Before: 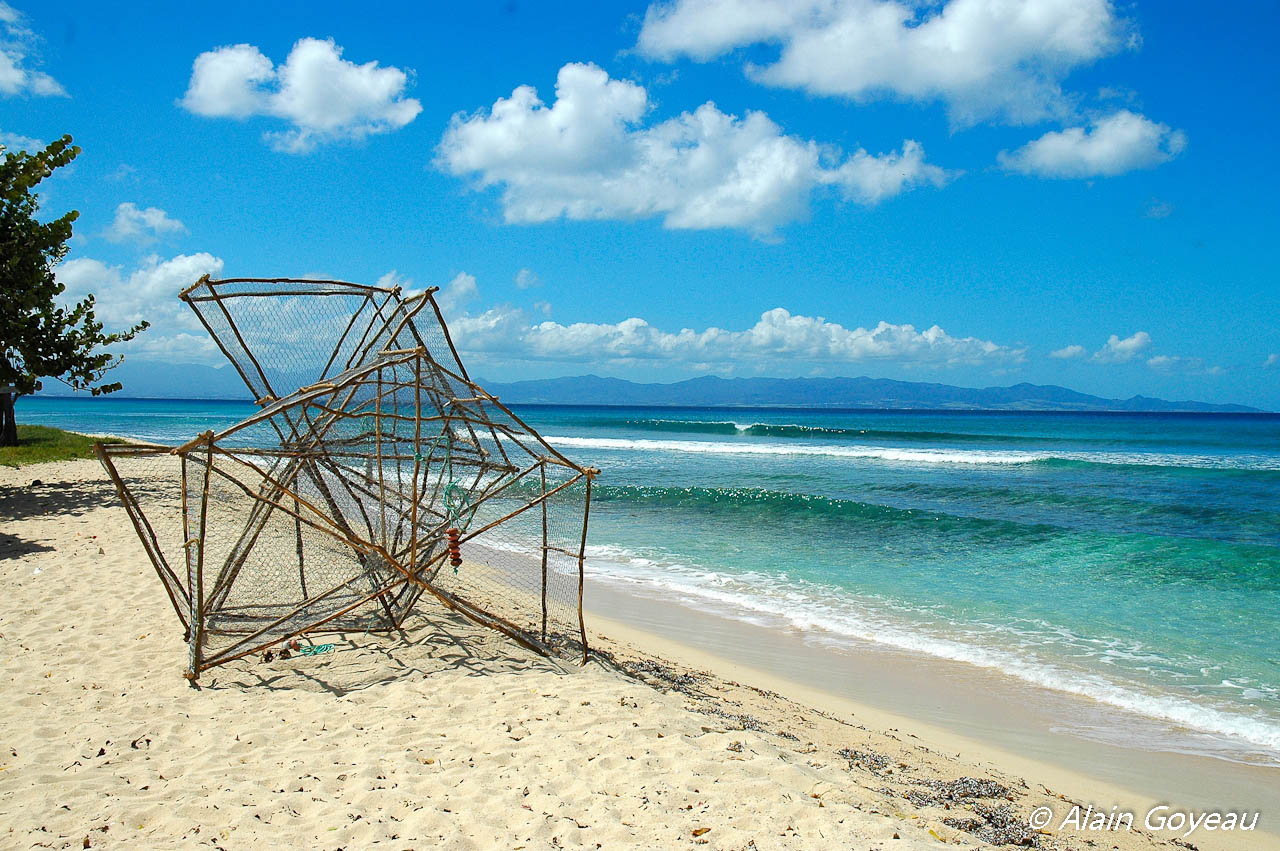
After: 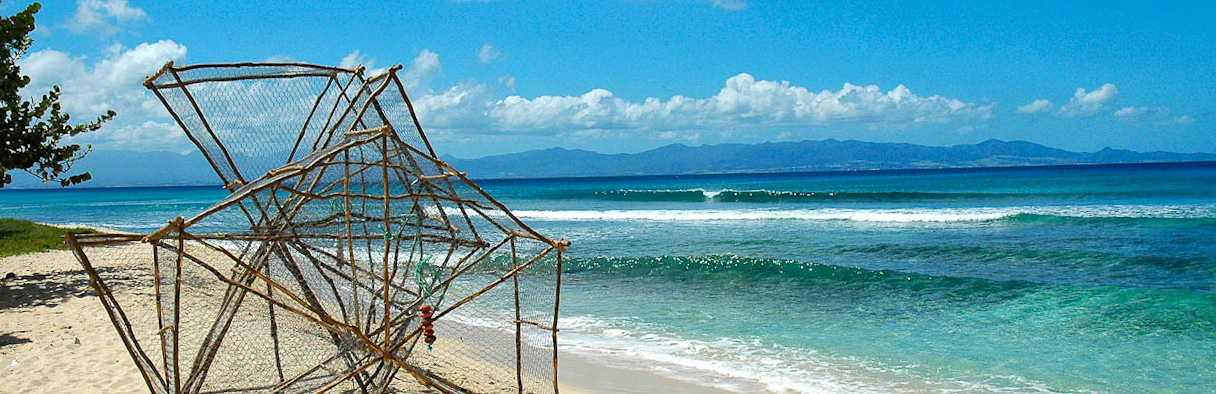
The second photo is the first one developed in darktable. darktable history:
crop and rotate: top 26.056%, bottom 25.543%
rotate and perspective: rotation -2.12°, lens shift (vertical) 0.009, lens shift (horizontal) -0.008, automatic cropping original format, crop left 0.036, crop right 0.964, crop top 0.05, crop bottom 0.959
local contrast: mode bilateral grid, contrast 20, coarseness 50, detail 120%, midtone range 0.2
